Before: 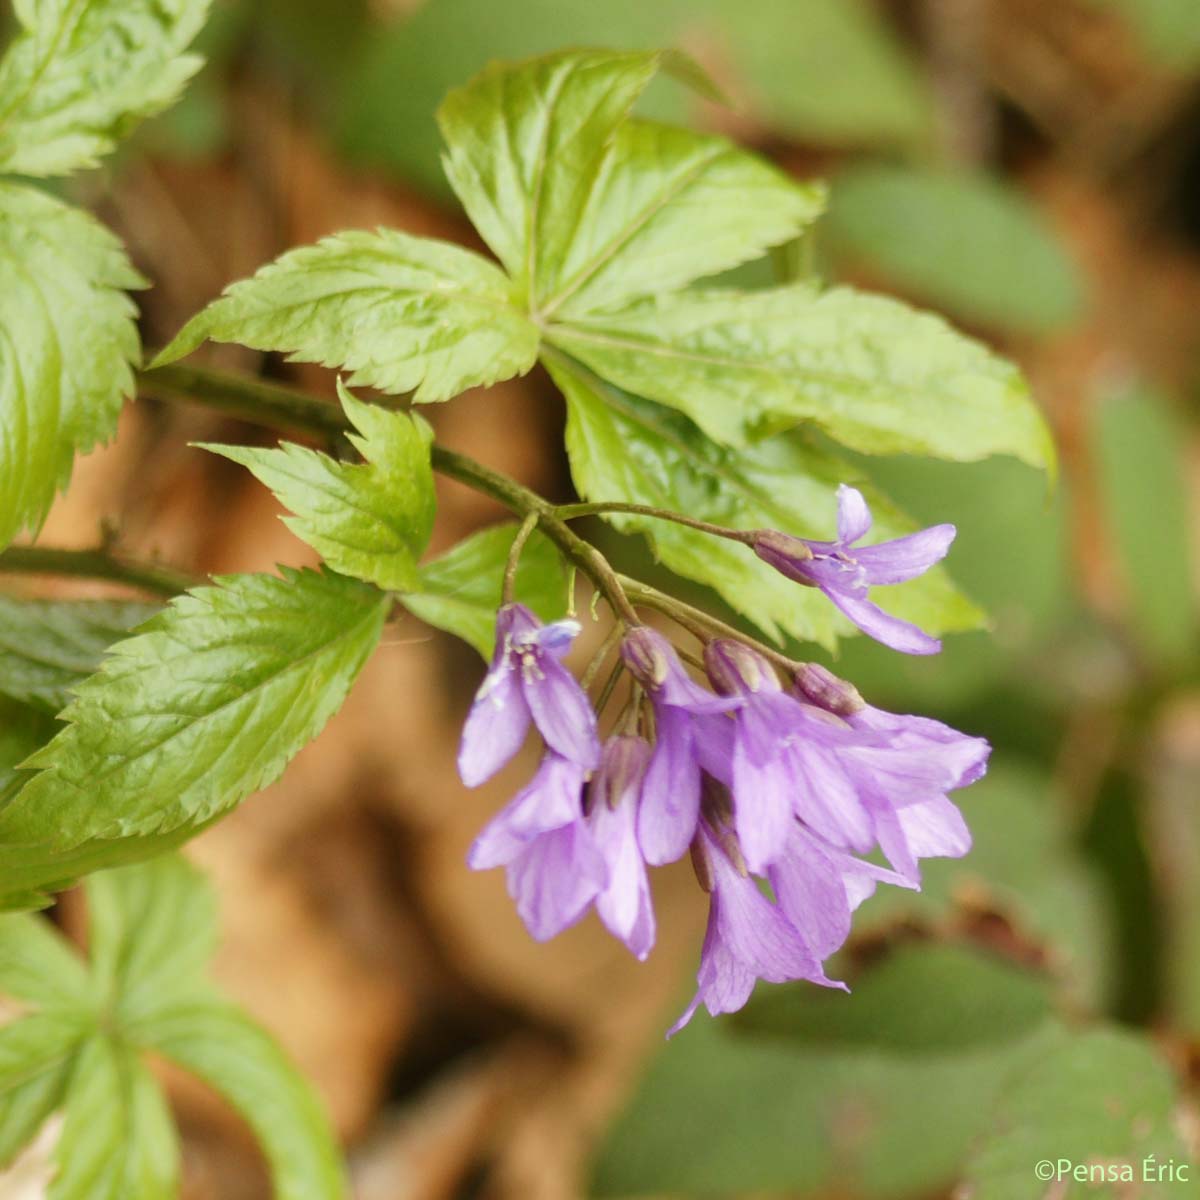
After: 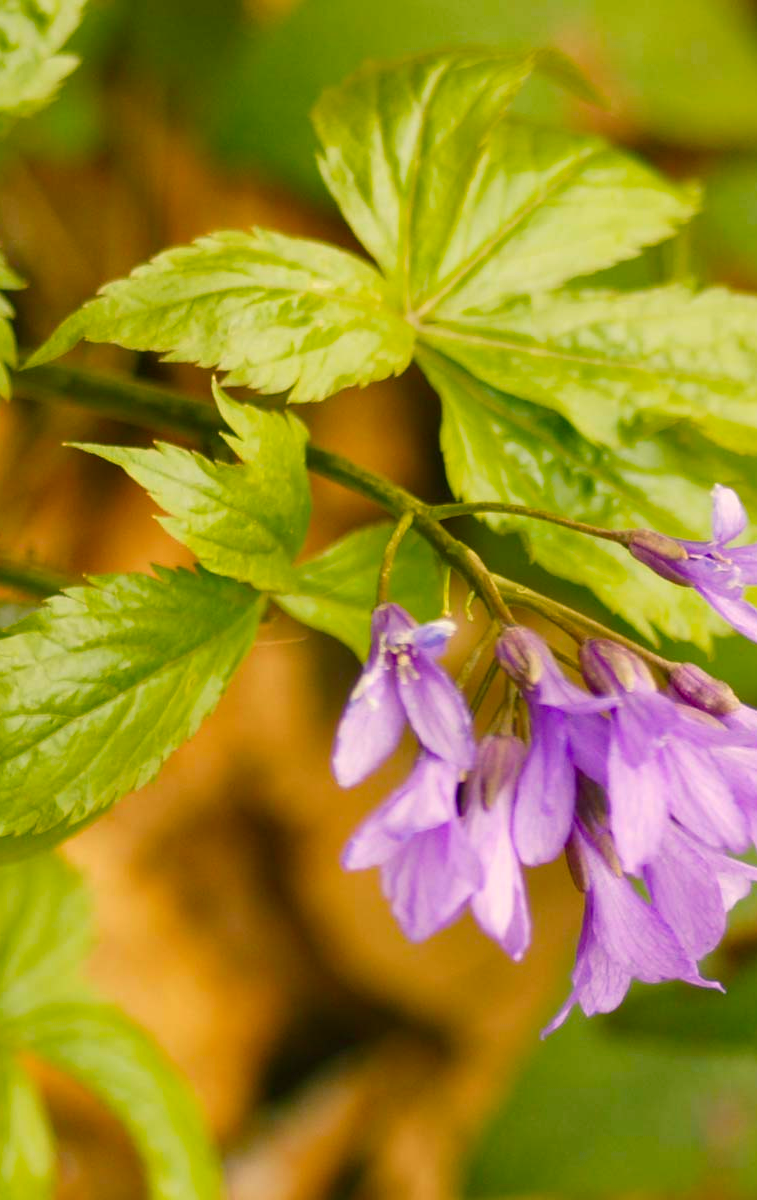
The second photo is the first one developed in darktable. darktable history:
contrast brightness saturation: contrast 0.014, saturation -0.059
crop: left 10.443%, right 26.411%
color balance rgb: shadows lift › chroma 5.669%, shadows lift › hue 237.91°, highlights gain › chroma 2.914%, highlights gain › hue 60.68°, perceptual saturation grading › global saturation 35.865%, perceptual saturation grading › shadows 35.041%
